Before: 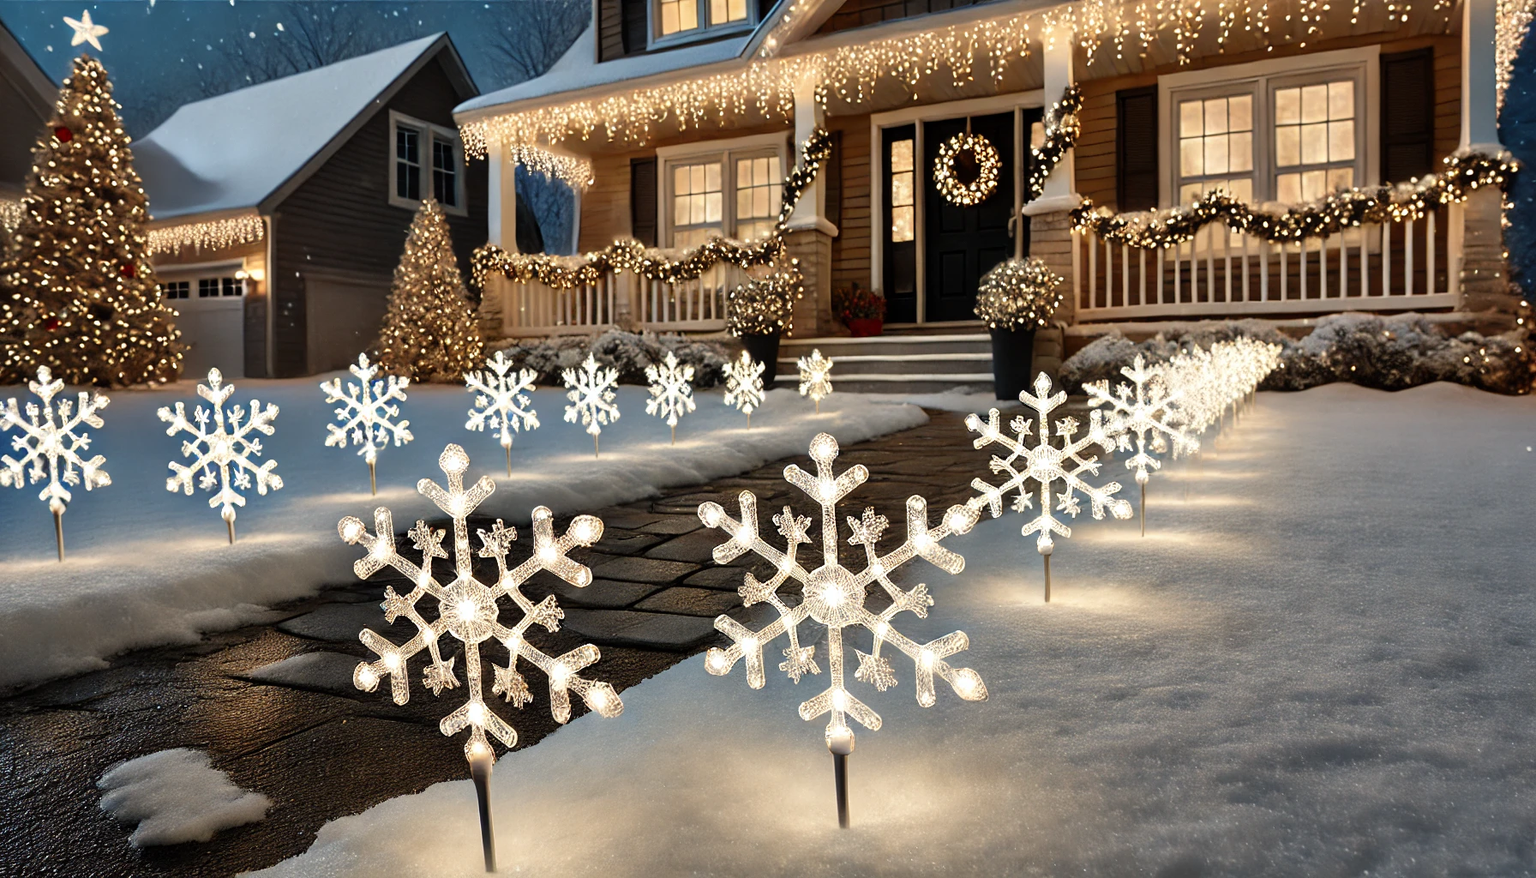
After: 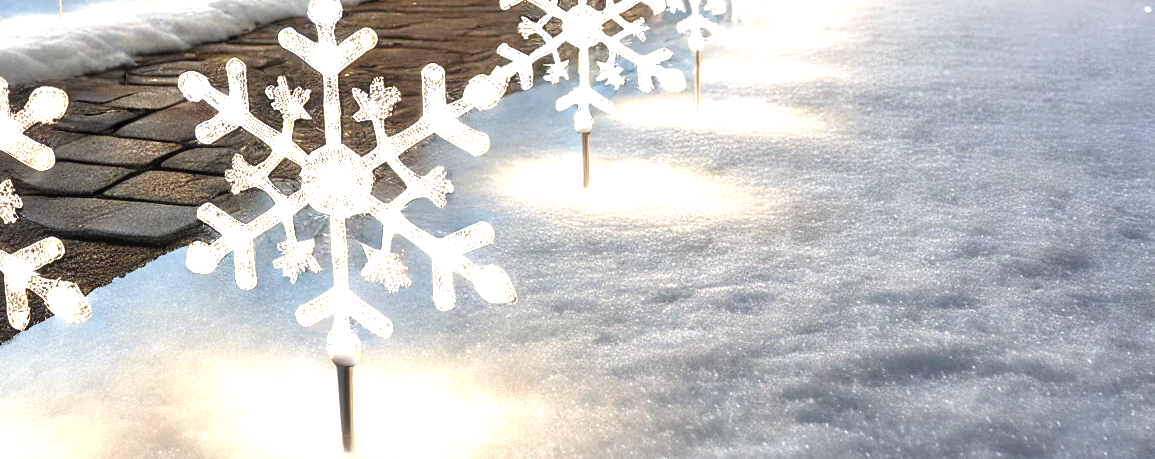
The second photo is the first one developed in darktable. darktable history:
white balance: red 0.967, blue 1.049
exposure: black level correction 0, exposure 1.379 EV, compensate exposure bias true, compensate highlight preservation false
crop and rotate: left 35.509%, top 50.238%, bottom 4.934%
local contrast: on, module defaults
